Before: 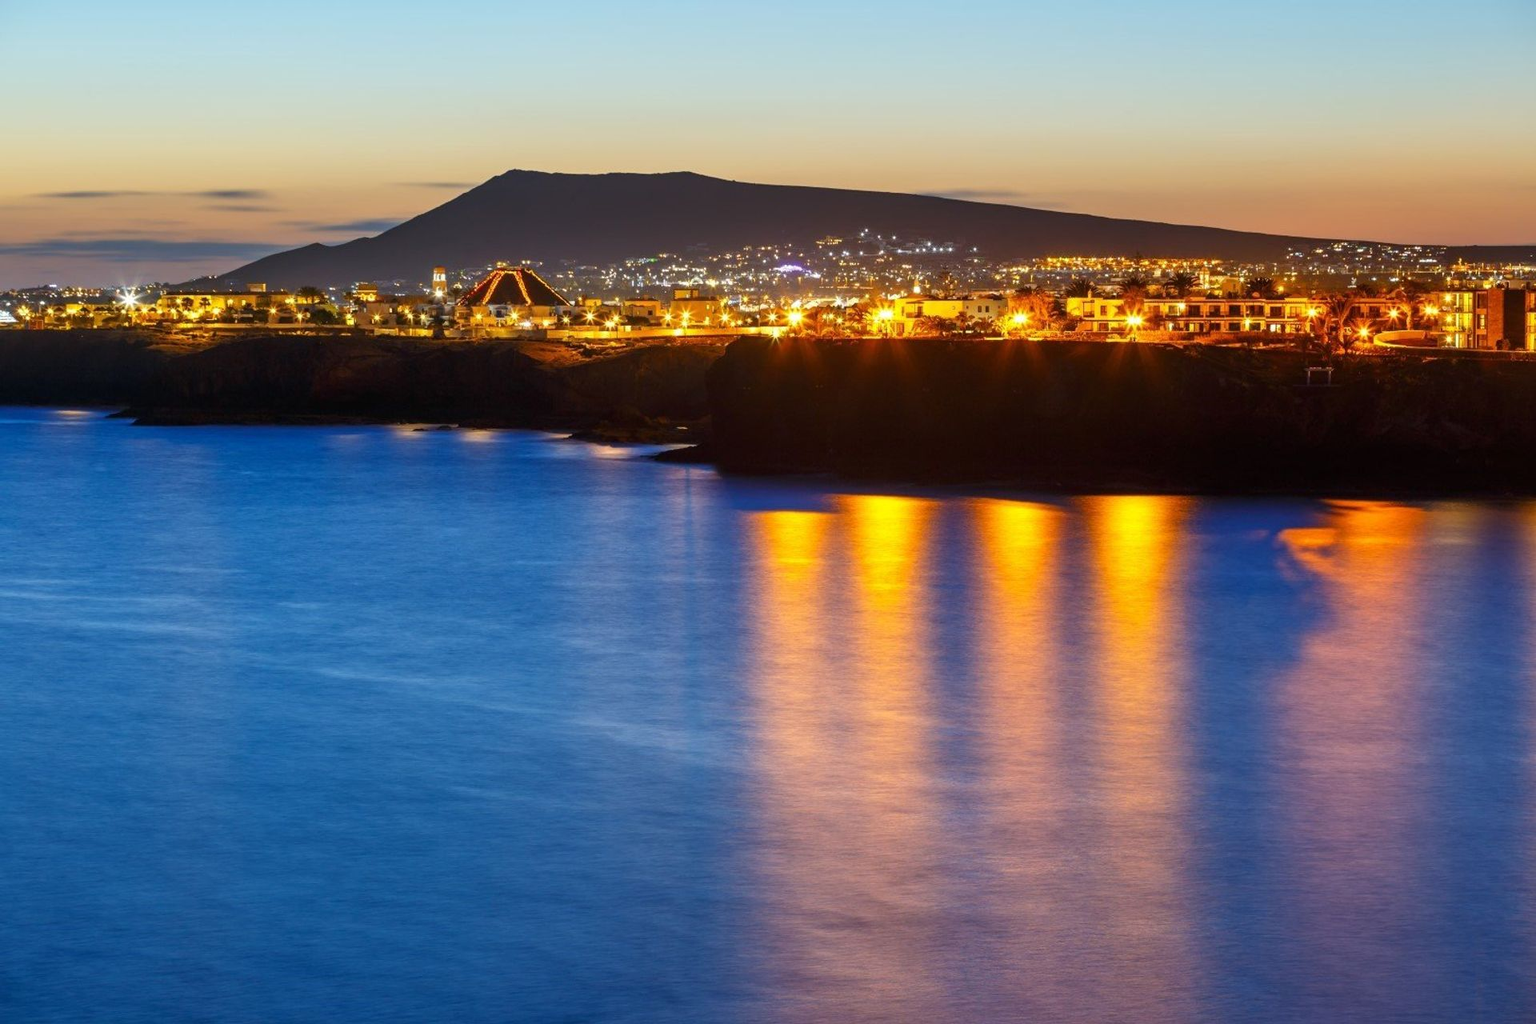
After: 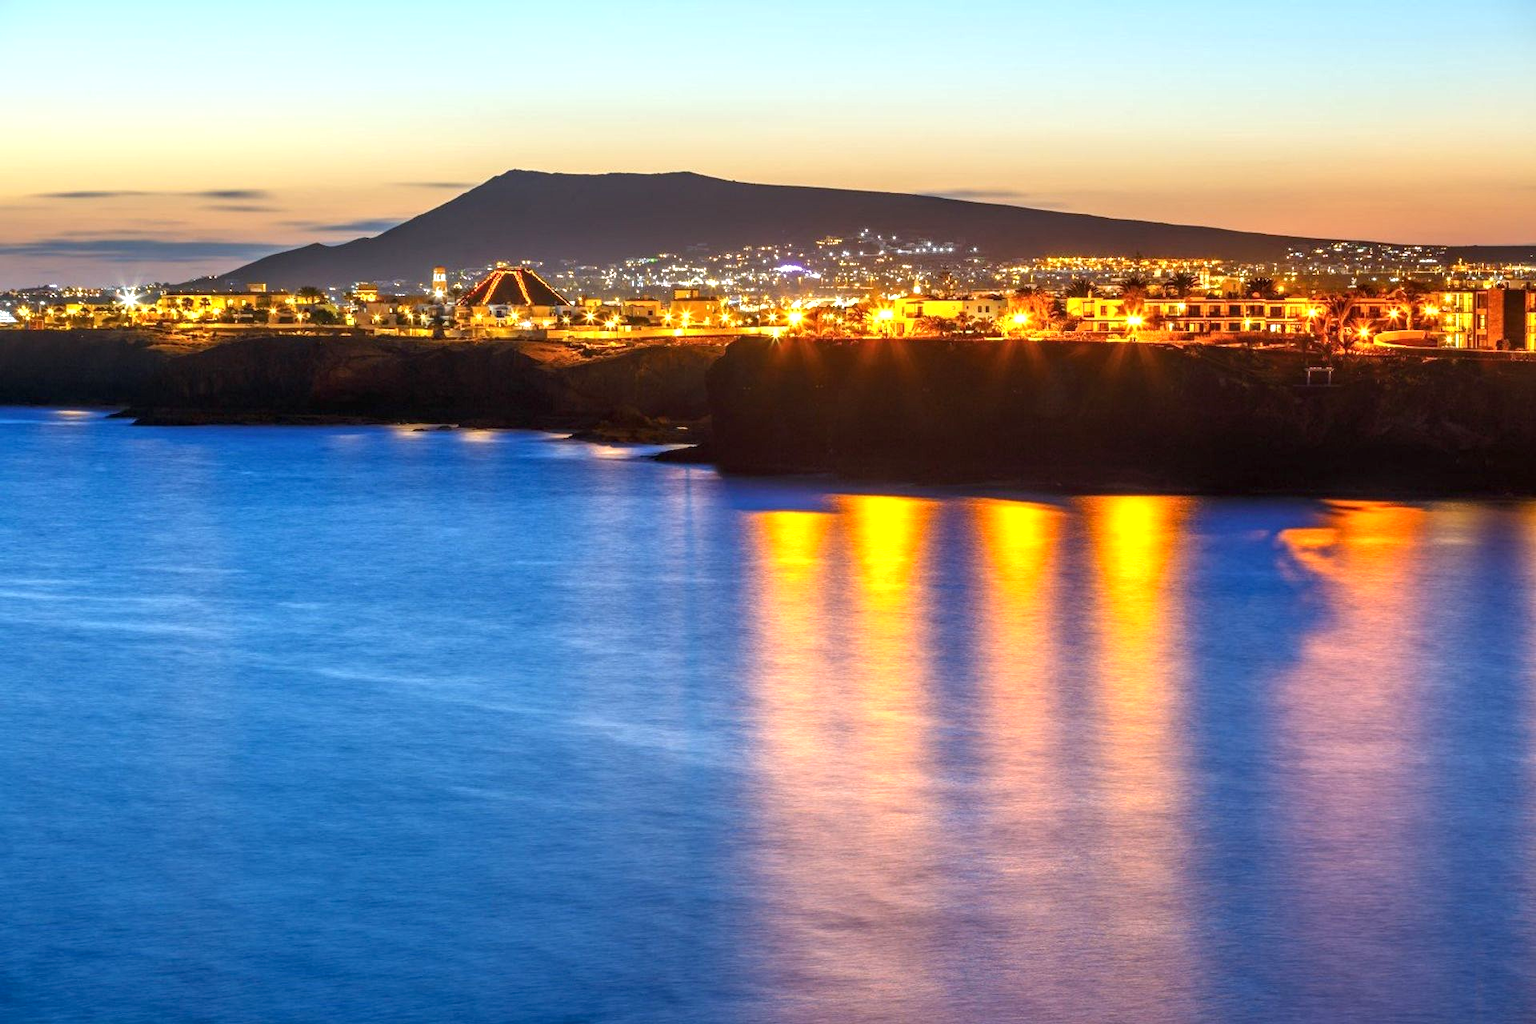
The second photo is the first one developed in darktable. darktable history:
exposure: exposure 0.639 EV, compensate exposure bias true, compensate highlight preservation false
local contrast: on, module defaults
